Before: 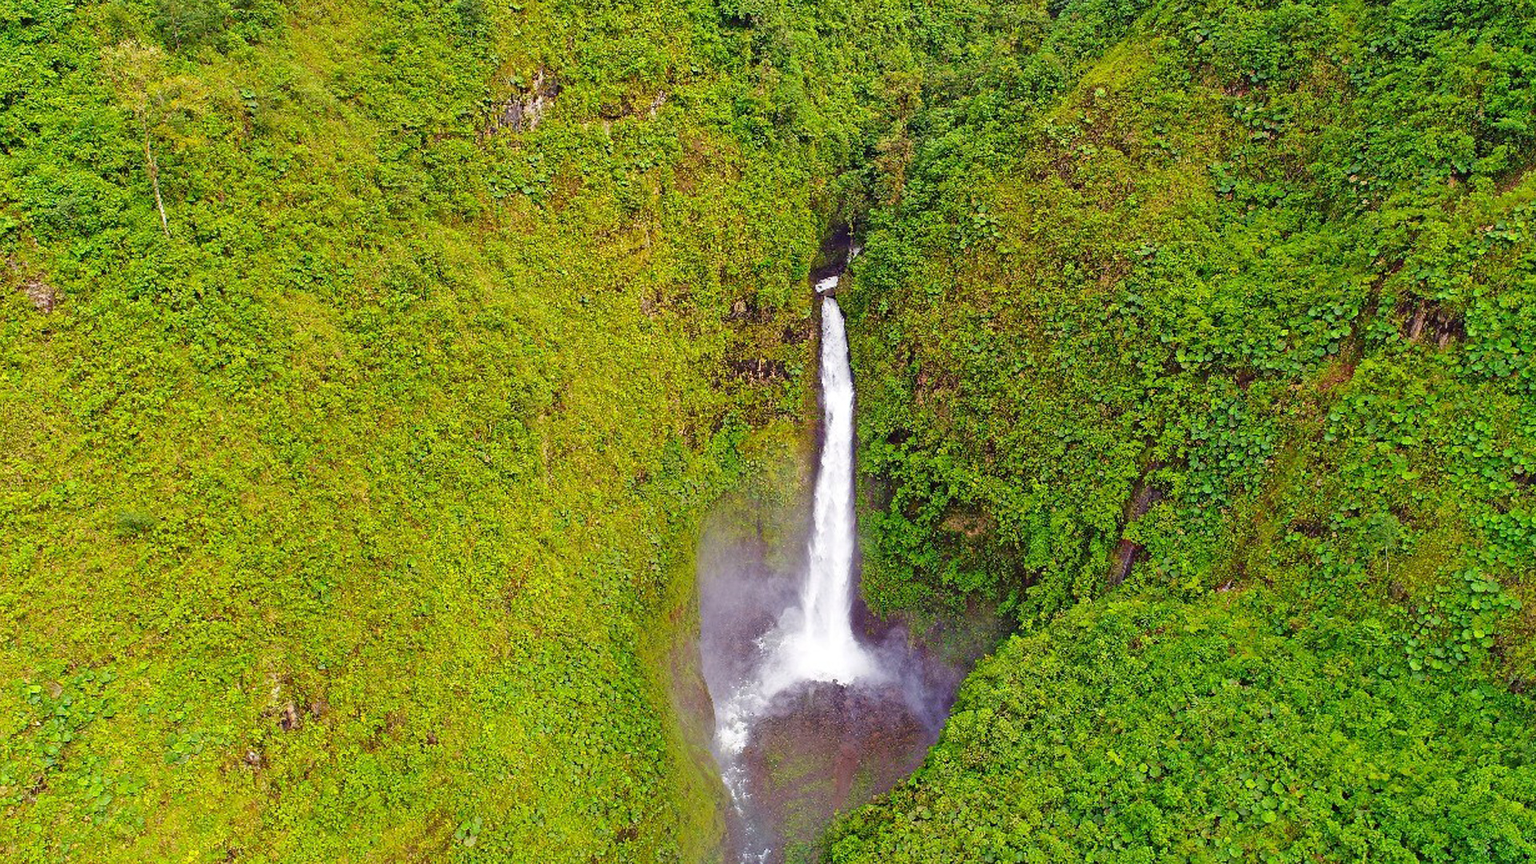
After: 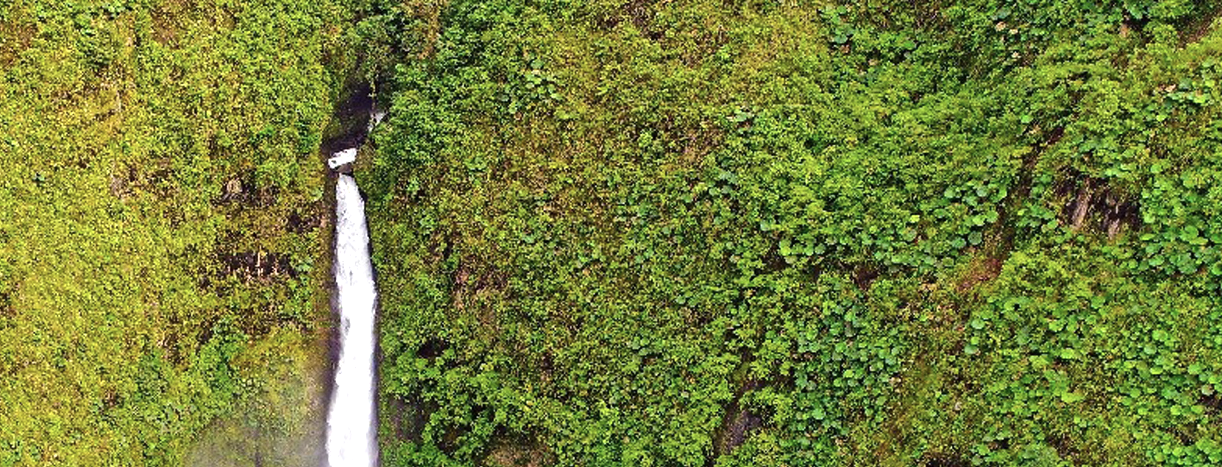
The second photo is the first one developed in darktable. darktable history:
tone equalizer: -8 EV -0.417 EV, -7 EV -0.389 EV, -6 EV -0.333 EV, -5 EV -0.222 EV, -3 EV 0.222 EV, -2 EV 0.333 EV, -1 EV 0.389 EV, +0 EV 0.417 EV, edges refinement/feathering 500, mask exposure compensation -1.57 EV, preserve details no
contrast brightness saturation: saturation -0.17
crop: left 36.005%, top 18.293%, right 0.31%, bottom 38.444%
